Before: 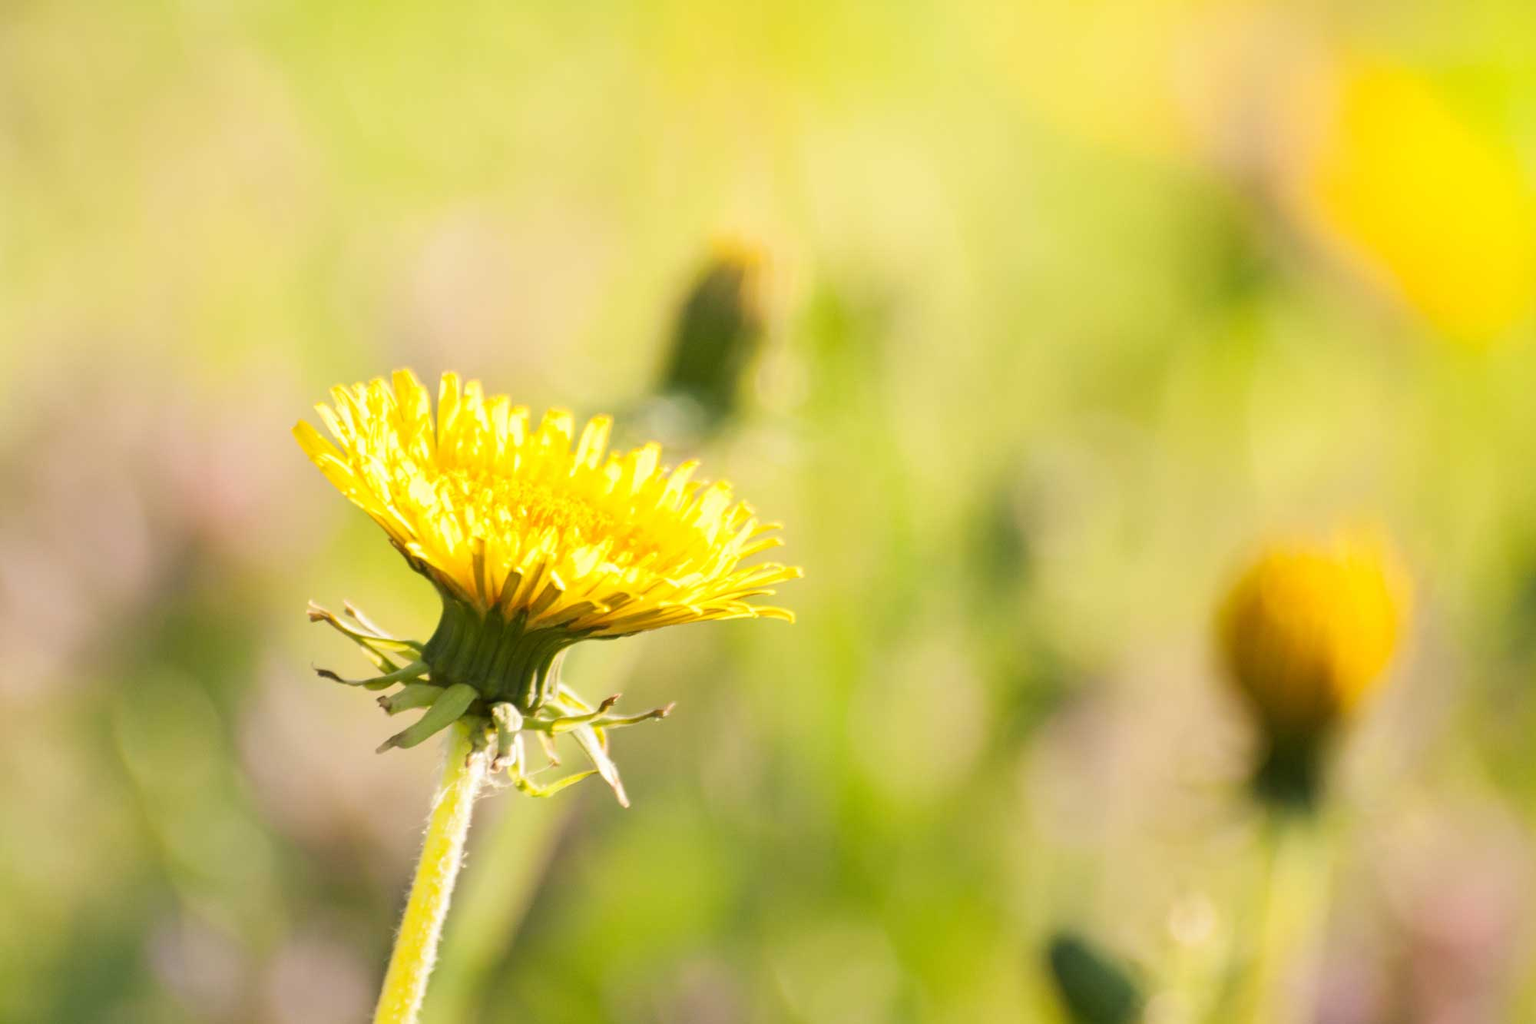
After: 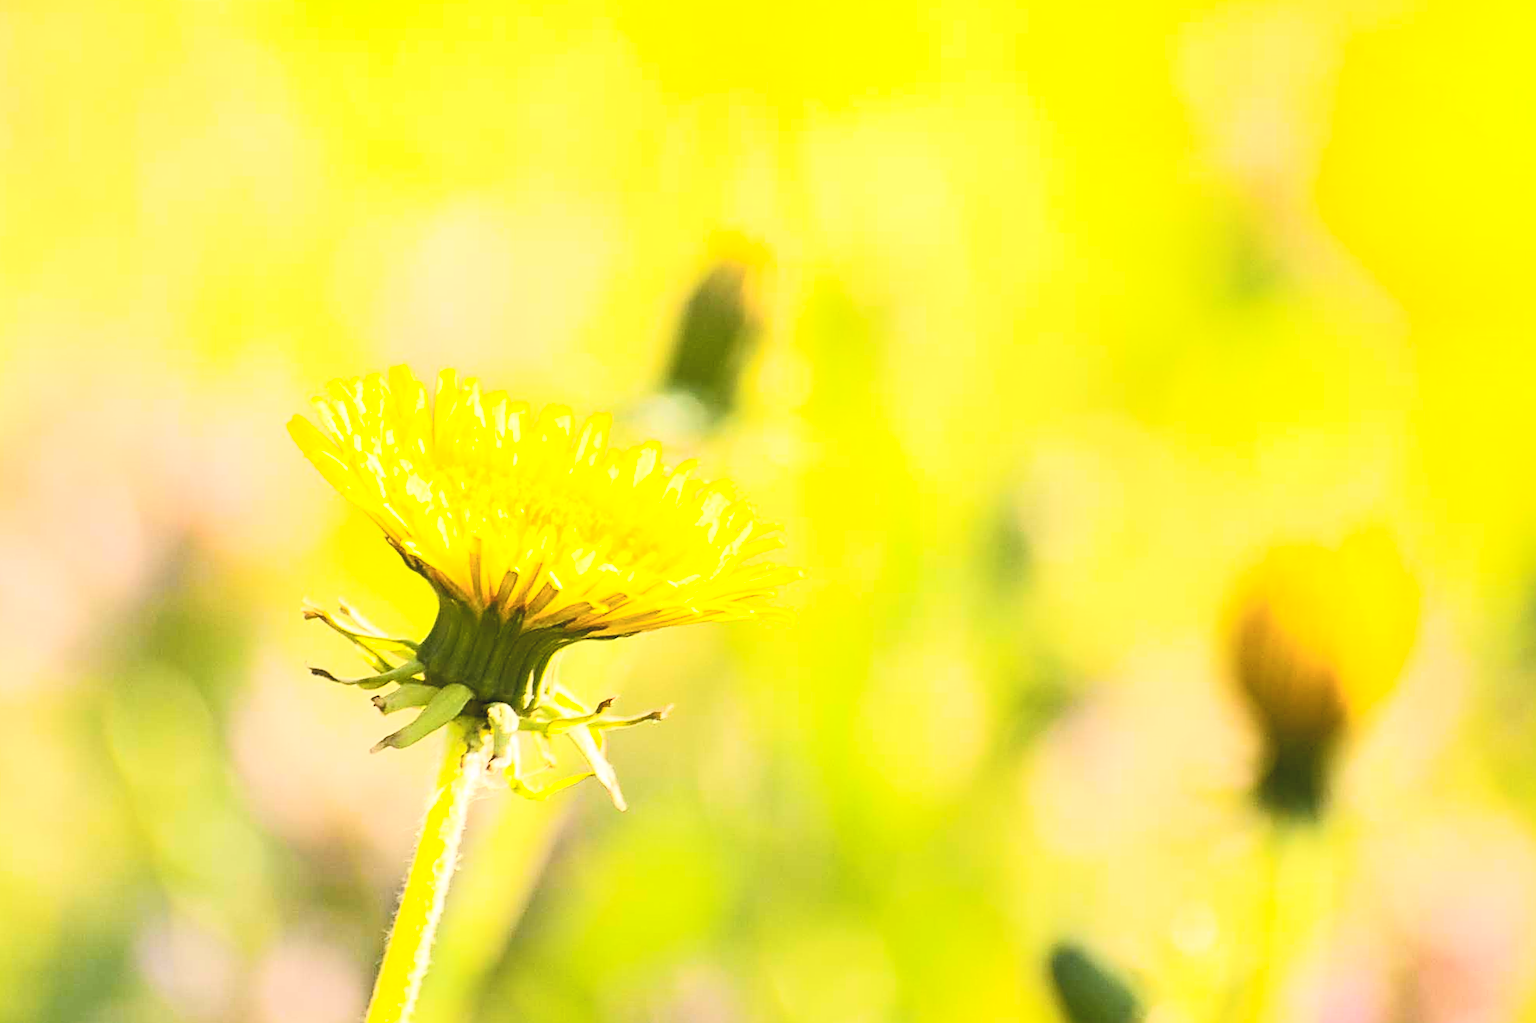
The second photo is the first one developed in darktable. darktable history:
color balance rgb: perceptual saturation grading › global saturation 30%, global vibrance 20%
sharpen: radius 1.685, amount 1.294
crop and rotate: angle -0.5°
contrast brightness saturation: contrast 0.39, brightness 0.53
